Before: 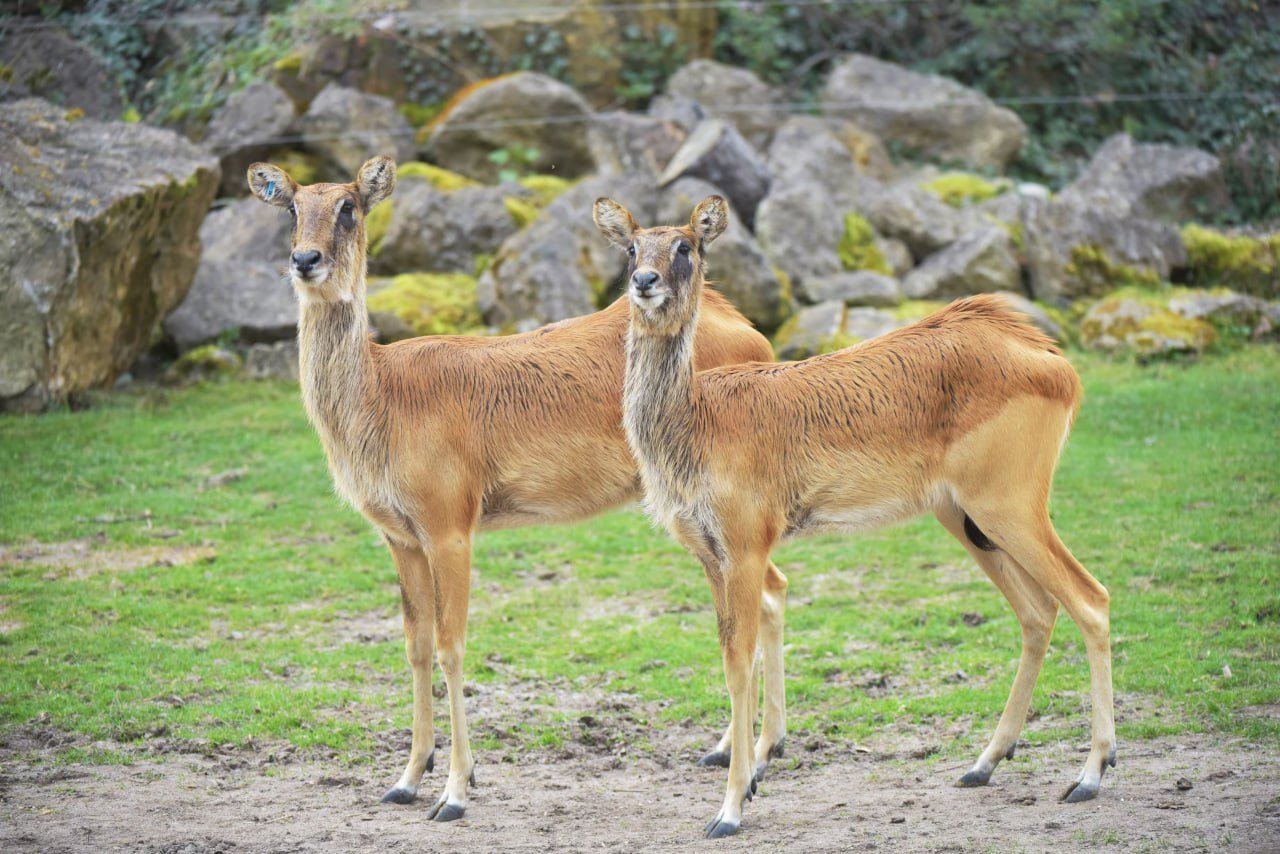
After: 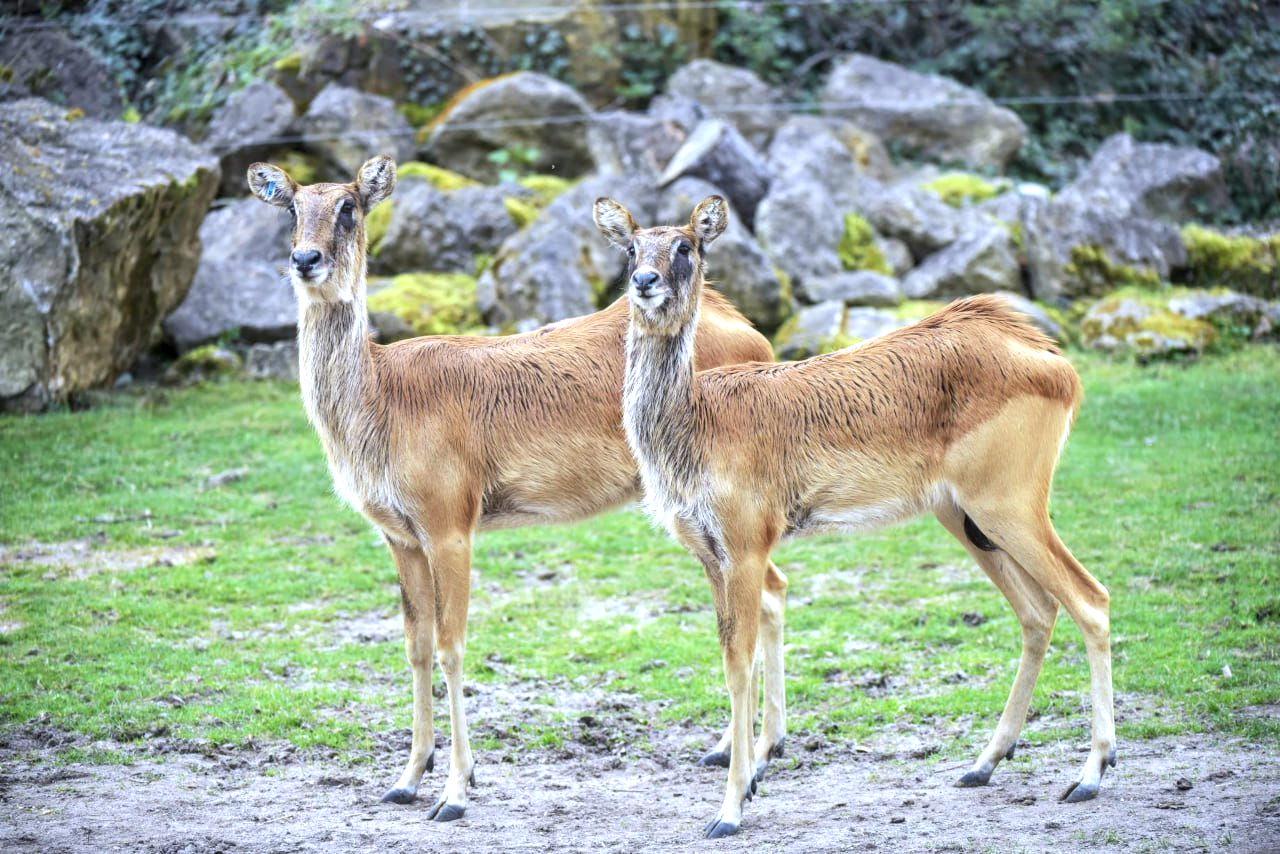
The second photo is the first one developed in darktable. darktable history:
local contrast: detail 130%
tone equalizer: -8 EV -0.417 EV, -7 EV -0.389 EV, -6 EV -0.333 EV, -5 EV -0.222 EV, -3 EV 0.222 EV, -2 EV 0.333 EV, -1 EV 0.389 EV, +0 EV 0.417 EV, edges refinement/feathering 500, mask exposure compensation -1.25 EV, preserve details no
white balance: red 0.948, green 1.02, blue 1.176
